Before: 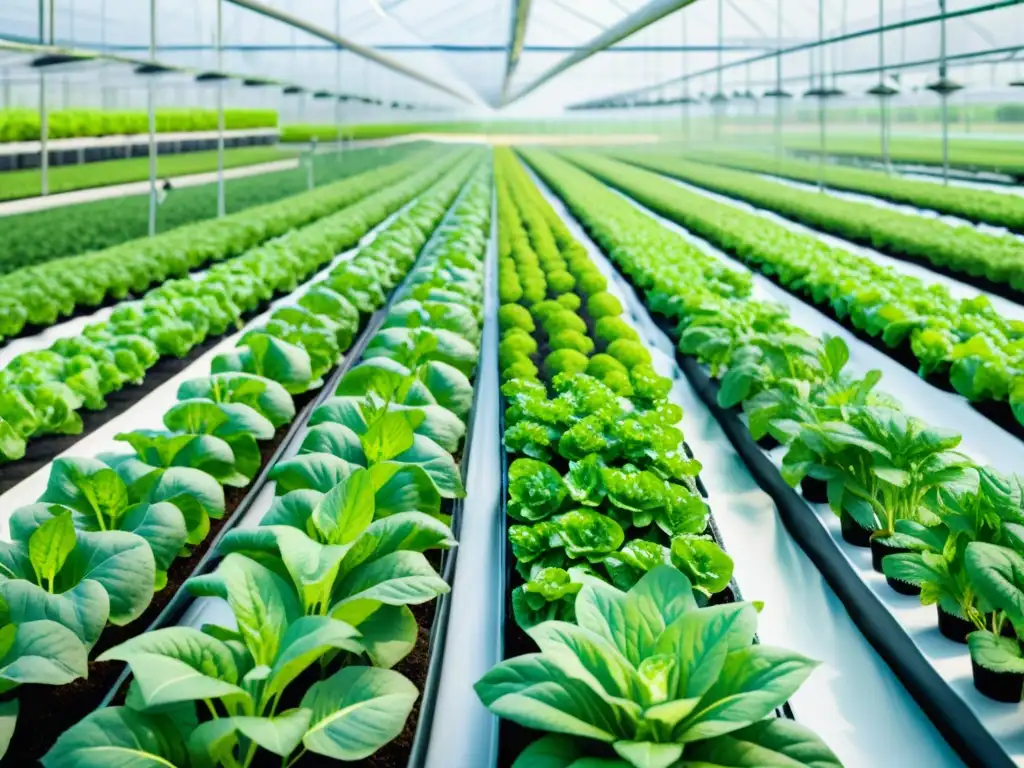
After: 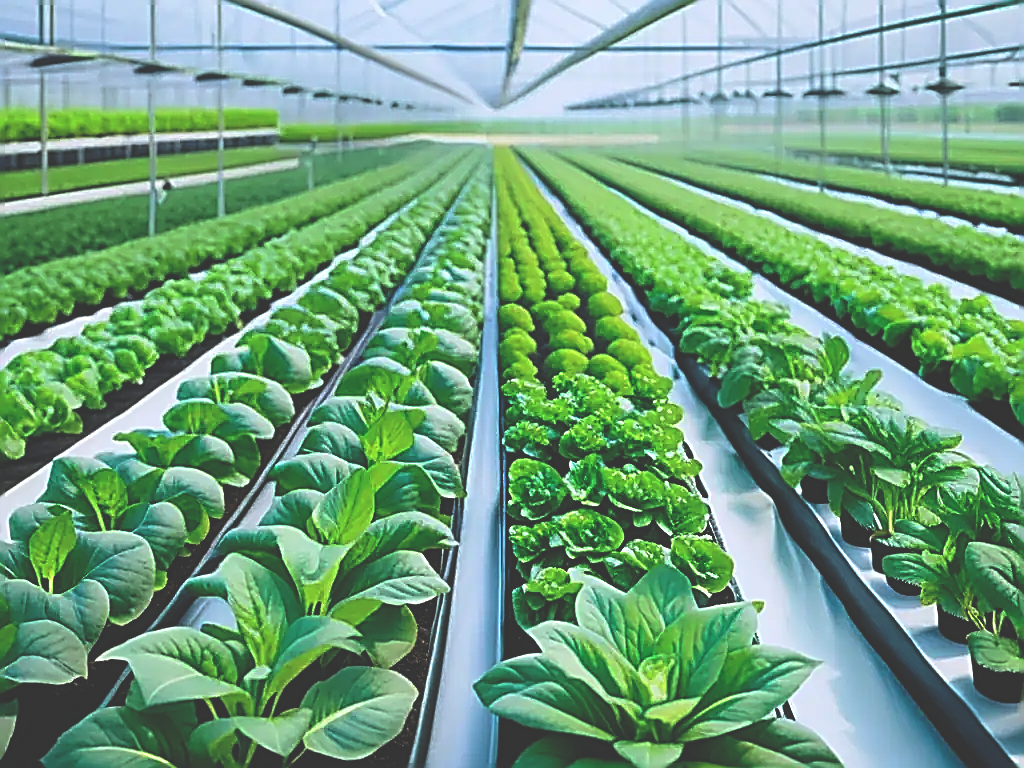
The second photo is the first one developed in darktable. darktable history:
color calibration: illuminant as shot in camera, x 0.358, y 0.373, temperature 4628.91 K
sharpen: amount 2
haze removal: strength -0.05
rgb curve: curves: ch0 [(0, 0.186) (0.314, 0.284) (0.775, 0.708) (1, 1)], compensate middle gray true, preserve colors none
contrast brightness saturation: contrast -0.1, saturation -0.1
